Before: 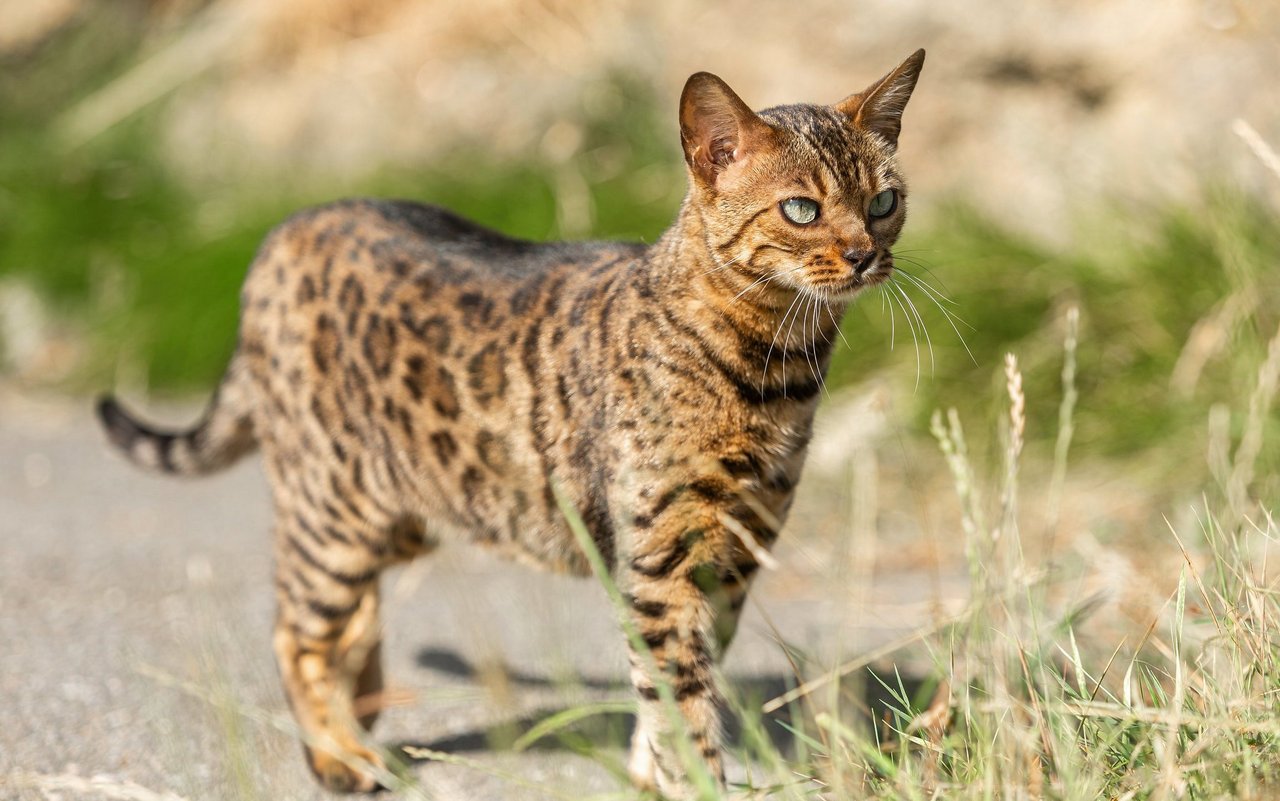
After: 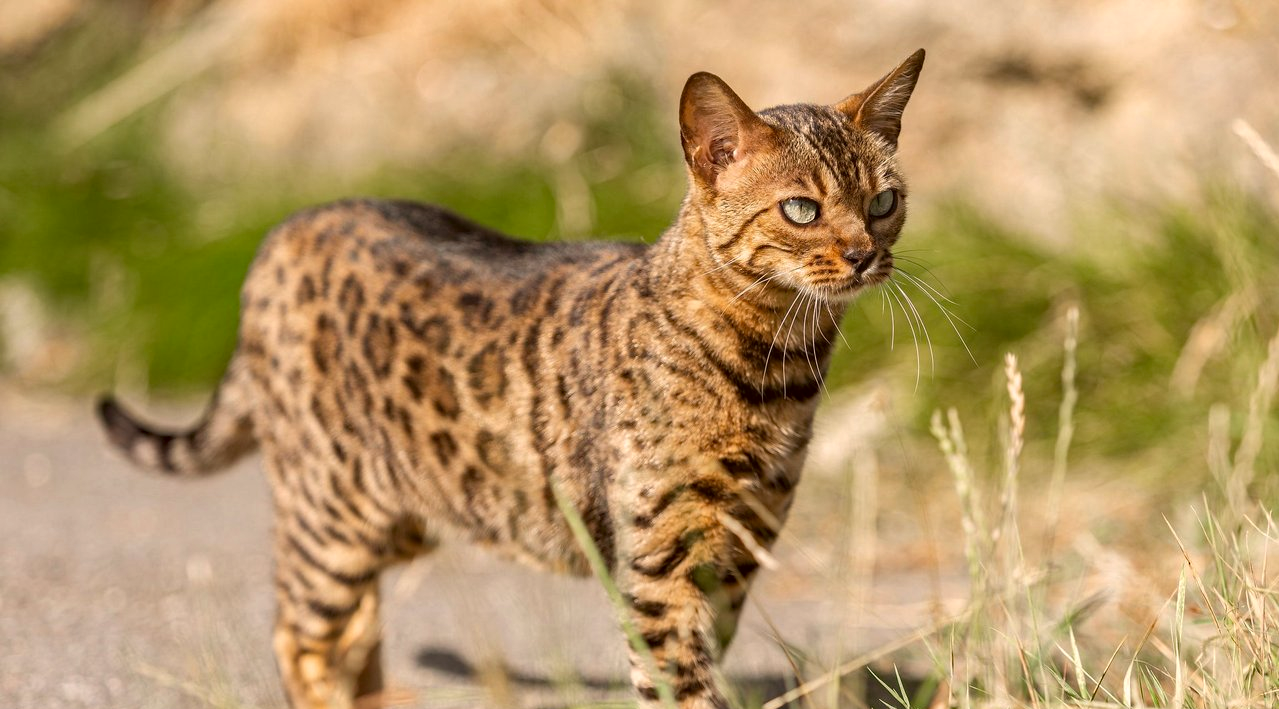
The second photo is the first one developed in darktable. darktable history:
color correction: highlights a* 6.34, highlights b* 8.32, shadows a* 5.48, shadows b* 7.47, saturation 0.911
crop and rotate: top 0%, bottom 11.418%
haze removal: compatibility mode true, adaptive false
